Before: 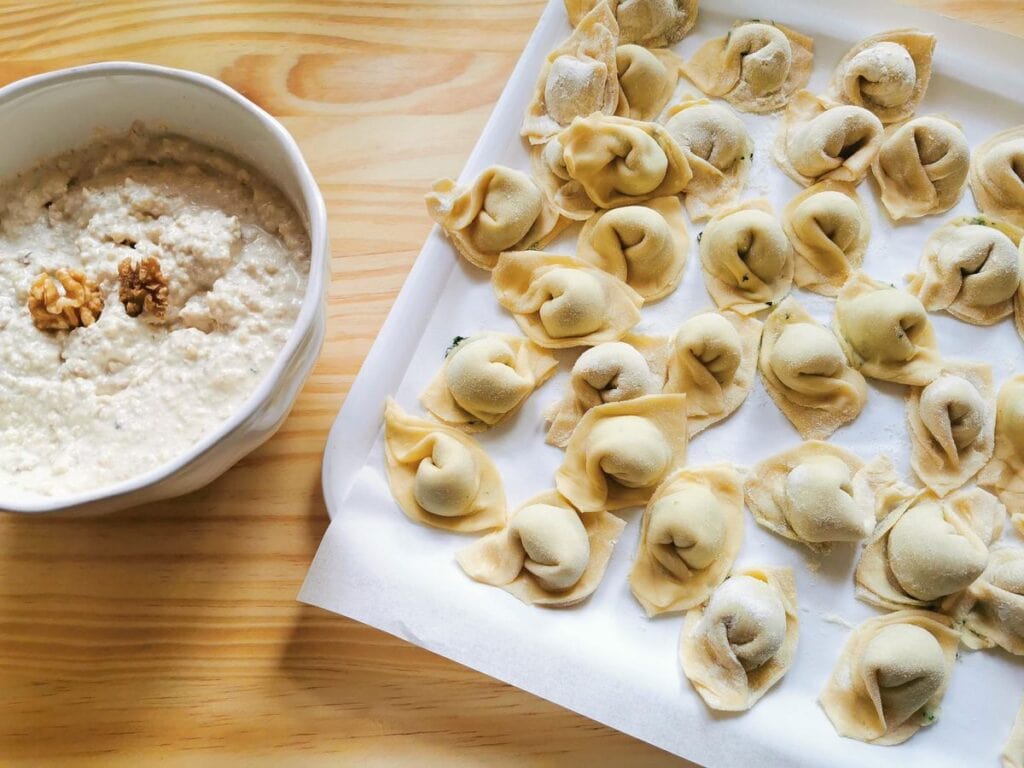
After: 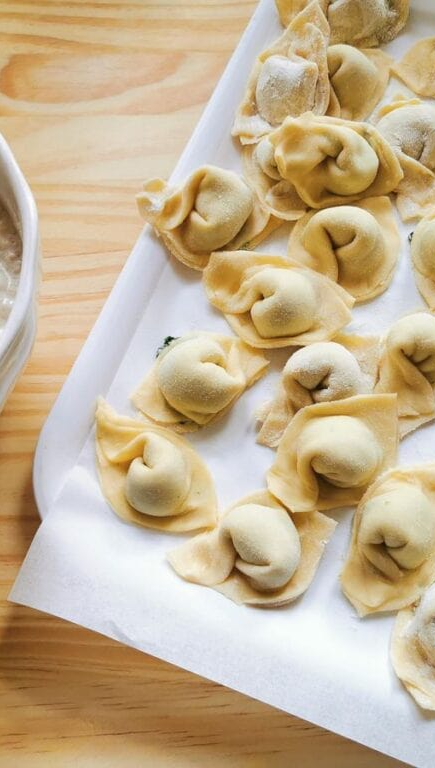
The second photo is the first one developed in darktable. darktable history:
crop: left 28.243%, right 29.245%
